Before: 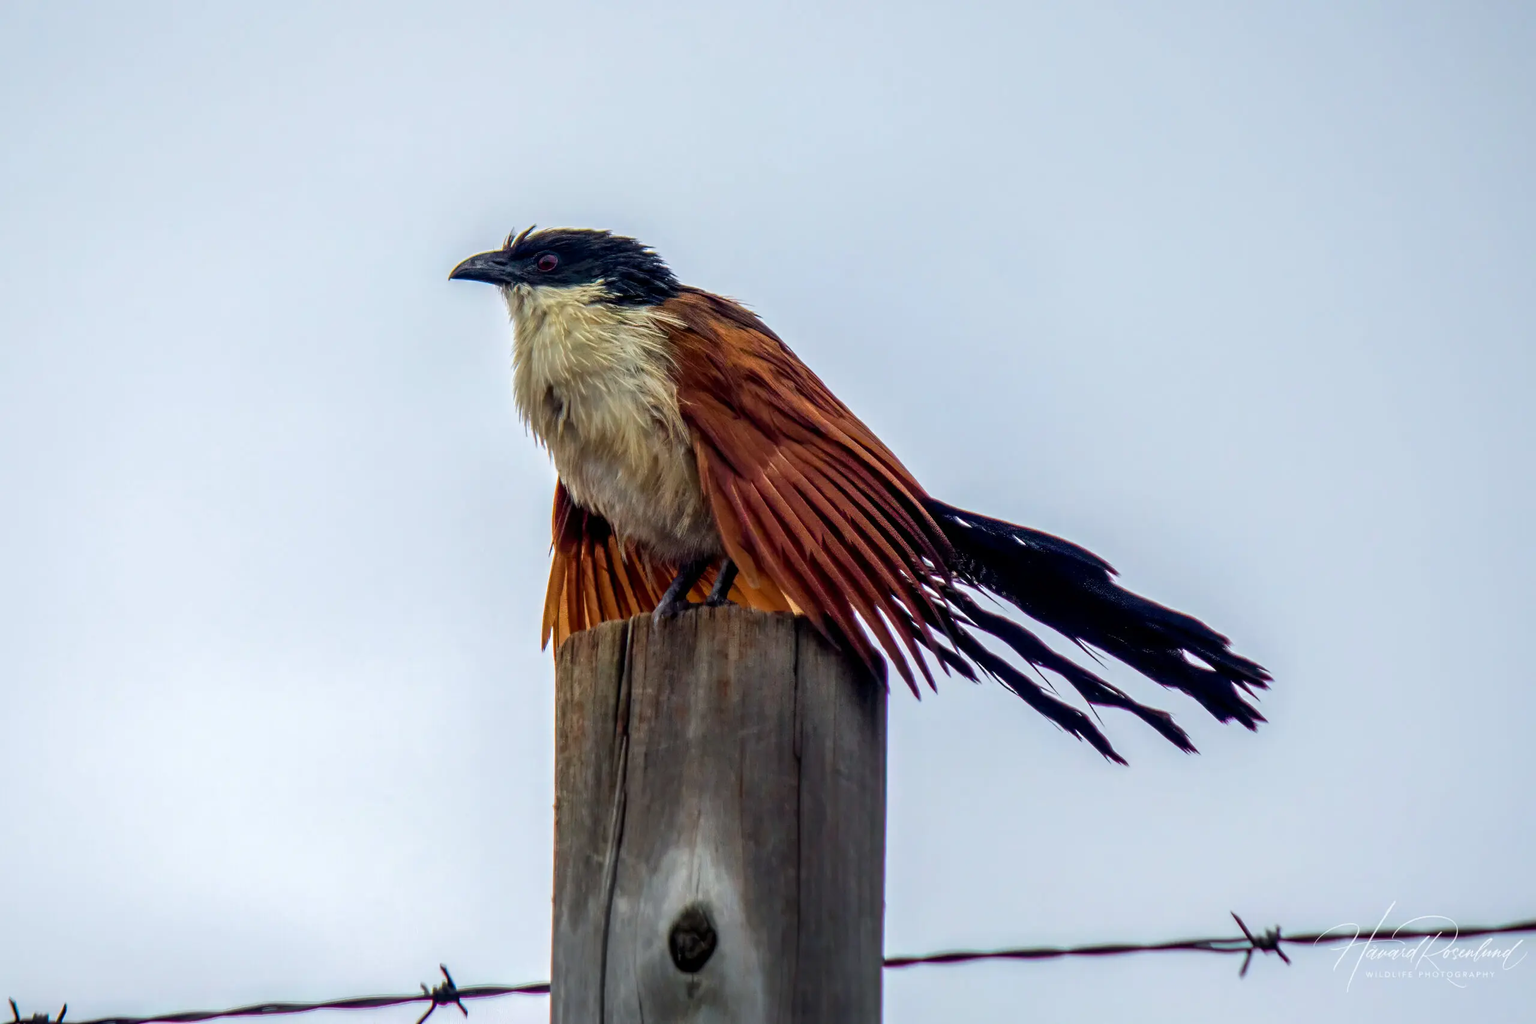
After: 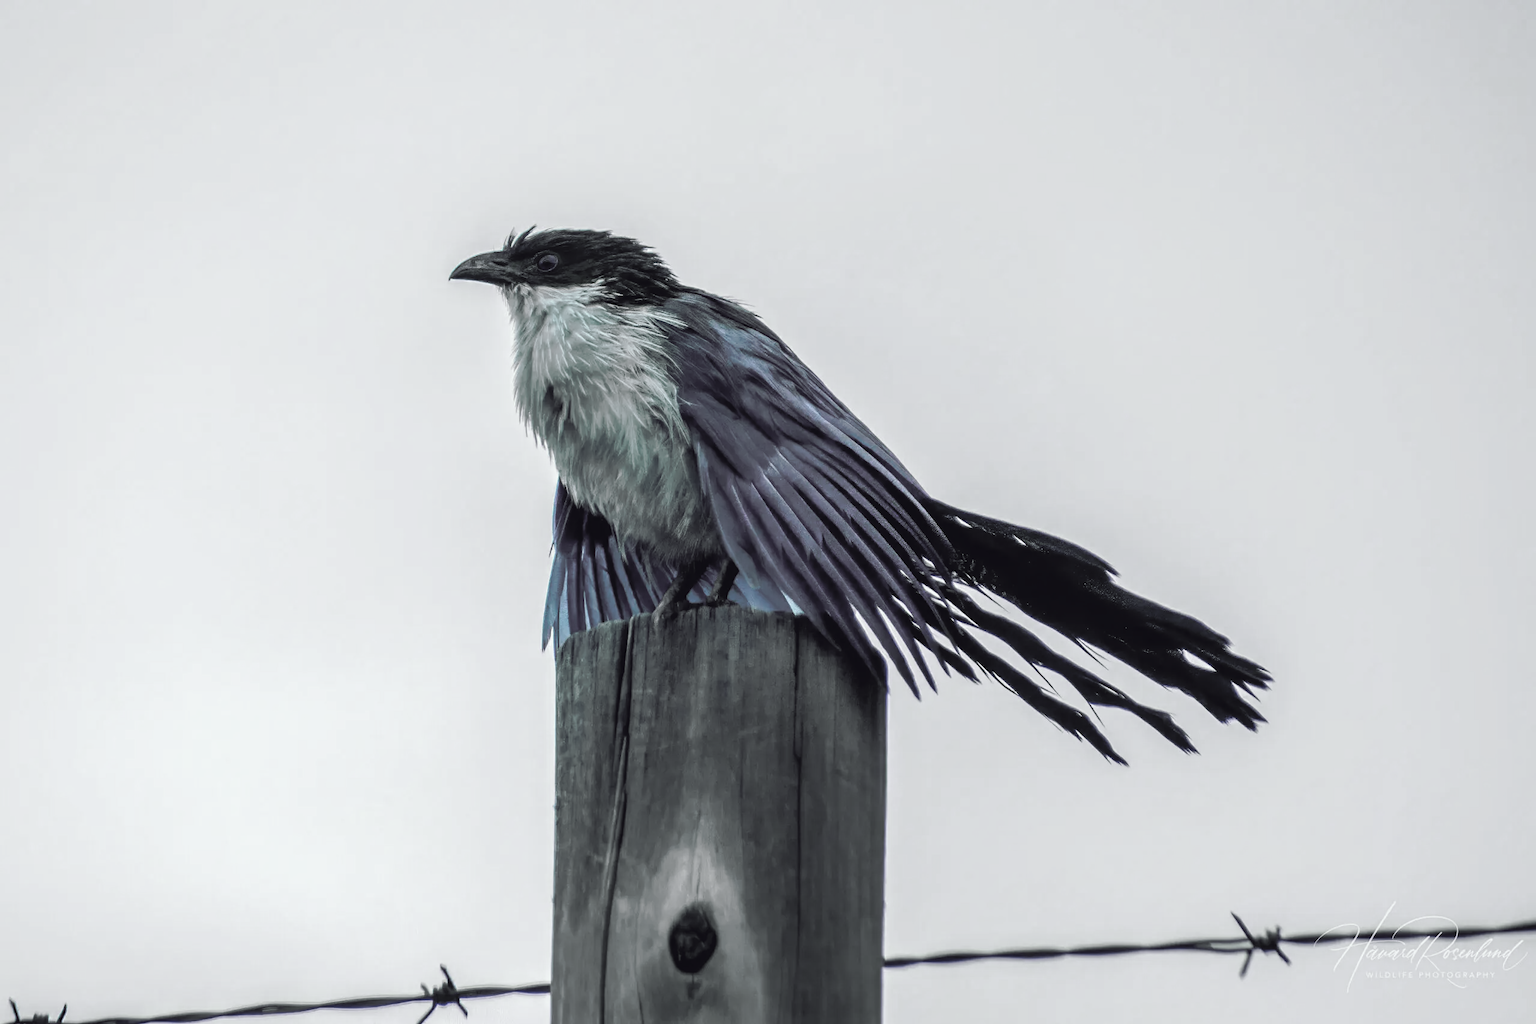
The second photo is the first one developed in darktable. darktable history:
tone curve: curves: ch0 [(0, 0) (0.003, 0.003) (0.011, 0.011) (0.025, 0.024) (0.044, 0.043) (0.069, 0.068) (0.1, 0.097) (0.136, 0.132) (0.177, 0.173) (0.224, 0.219) (0.277, 0.27) (0.335, 0.327) (0.399, 0.389) (0.468, 0.456) (0.543, 0.547) (0.623, 0.626) (0.709, 0.711) (0.801, 0.802) (0.898, 0.898) (1, 1)], preserve colors none
color look up table: target L [93.7, 90.59, 96.68, 80.31, 88.61, 80.93, 92.25, 80.28, 81.44, 85.06, 62.18, 53.94, 62.15, 52.77, 47.79, 52.96, 41.65, 15.53, 90.65, 89.32, 87.91, 79.56, 76.21, 73.49, 79.01, 69.98, 53.87, 64.79, 49.61, 38.55, 27.04, 14.68, 95.55, 77.79, 77.31, 88.38, 67.85, 76.8, 58.99, 89.06, 59.11, 74.59, 33.78, 50, 29.17, 91.78, 94.38, 76.69, 11.25], target a [-19.67, -44.94, -4.57, 17.8, 5.746, -30.08, -5.049, 11.41, -2.953, -16, 24.77, -1.701, -6.022, 7.173, 11.72, -21.67, -7.945, 0.031, -9.614, 2.759, -21.51, 6.017, -13.01, -5.078, 15.69, 3.93, -6.007, 13.69, -13.09, 8.059, 0.014, 4.882, 0.459, 4.79, 10.57, 3.959, 0.796, 1.449, 23.2, -2.743, 13.38, 5.648, 13, 0.679, 7.153, -14.69, -1.501, -7.696, 0.107], target b [7.23, 17.58, 5.782, -26.94, -5.46, 0.341, 20.5, -3.985, 2.244, 15.65, -21.44, -23.91, 14.02, -5.74, -12.06, 1.501, 6.634, -6.558, -1.705, -7.091, -8.668, -12.73, -16.6, -12.43, -28.46, -26.43, -0.881, -26.02, -10.35, -16.09, -3.367, -9.204, -3.021, -14.93, -31.75, -14.8, -4.279, -7.825, -59.64, -13.37, -34.96, -19.82, -34.71, -10.68, -22.04, 0.901, -5.325, -7.652, -2.229], num patches 49
